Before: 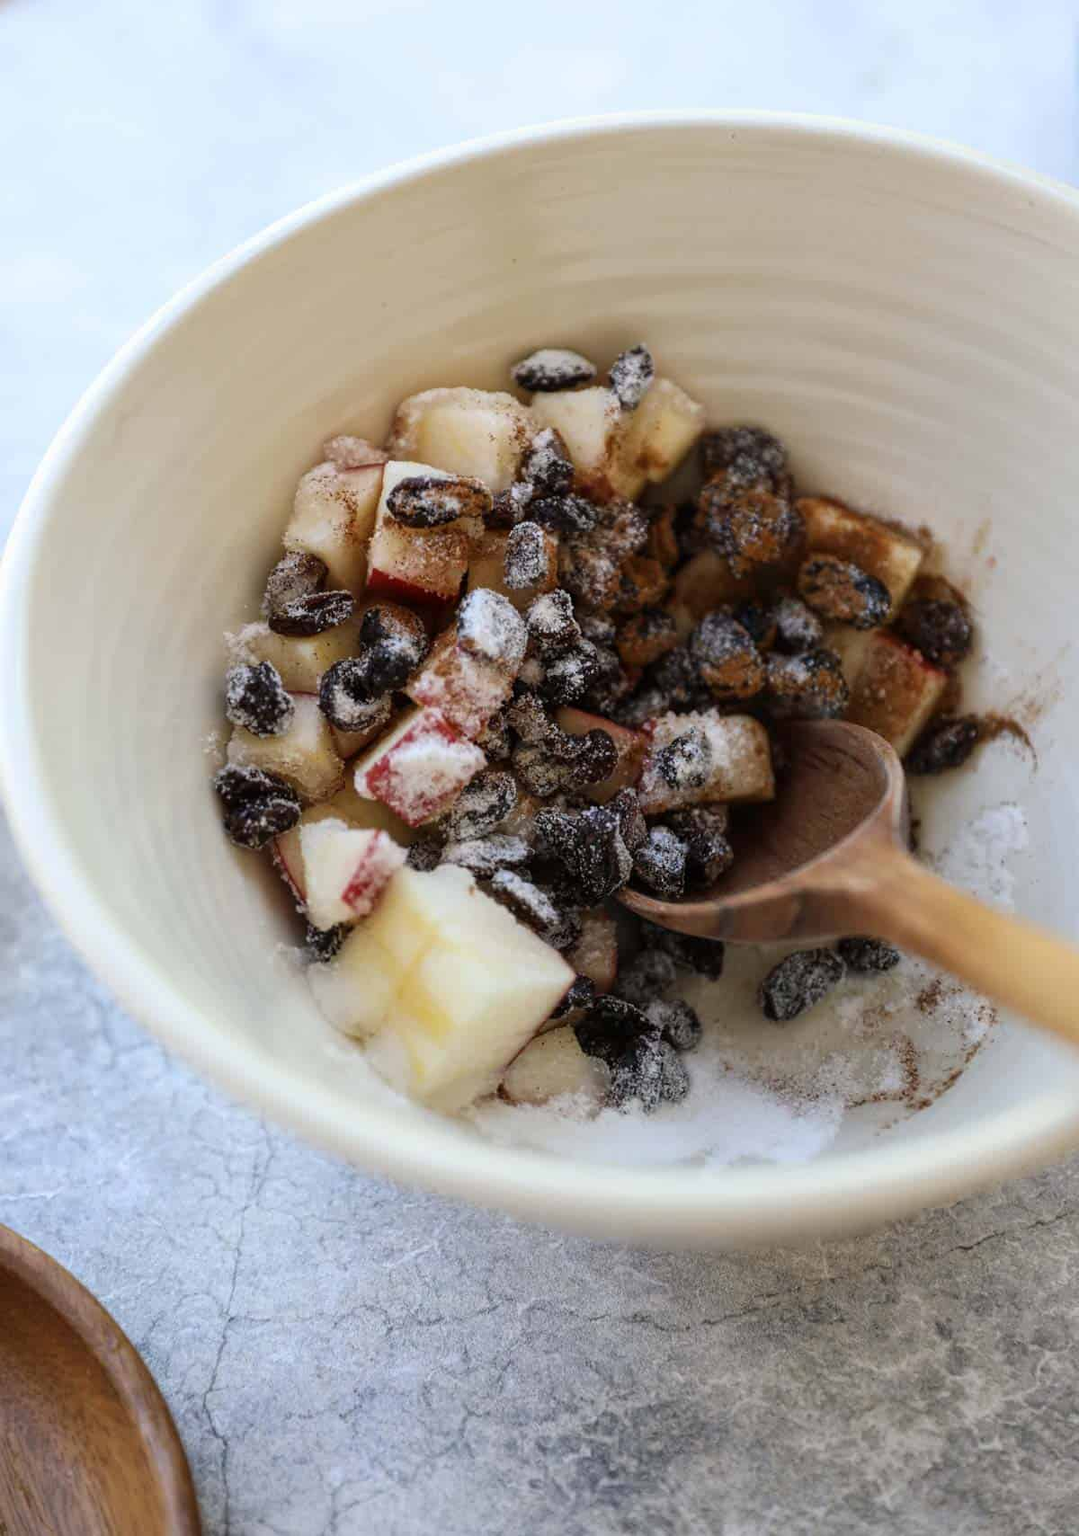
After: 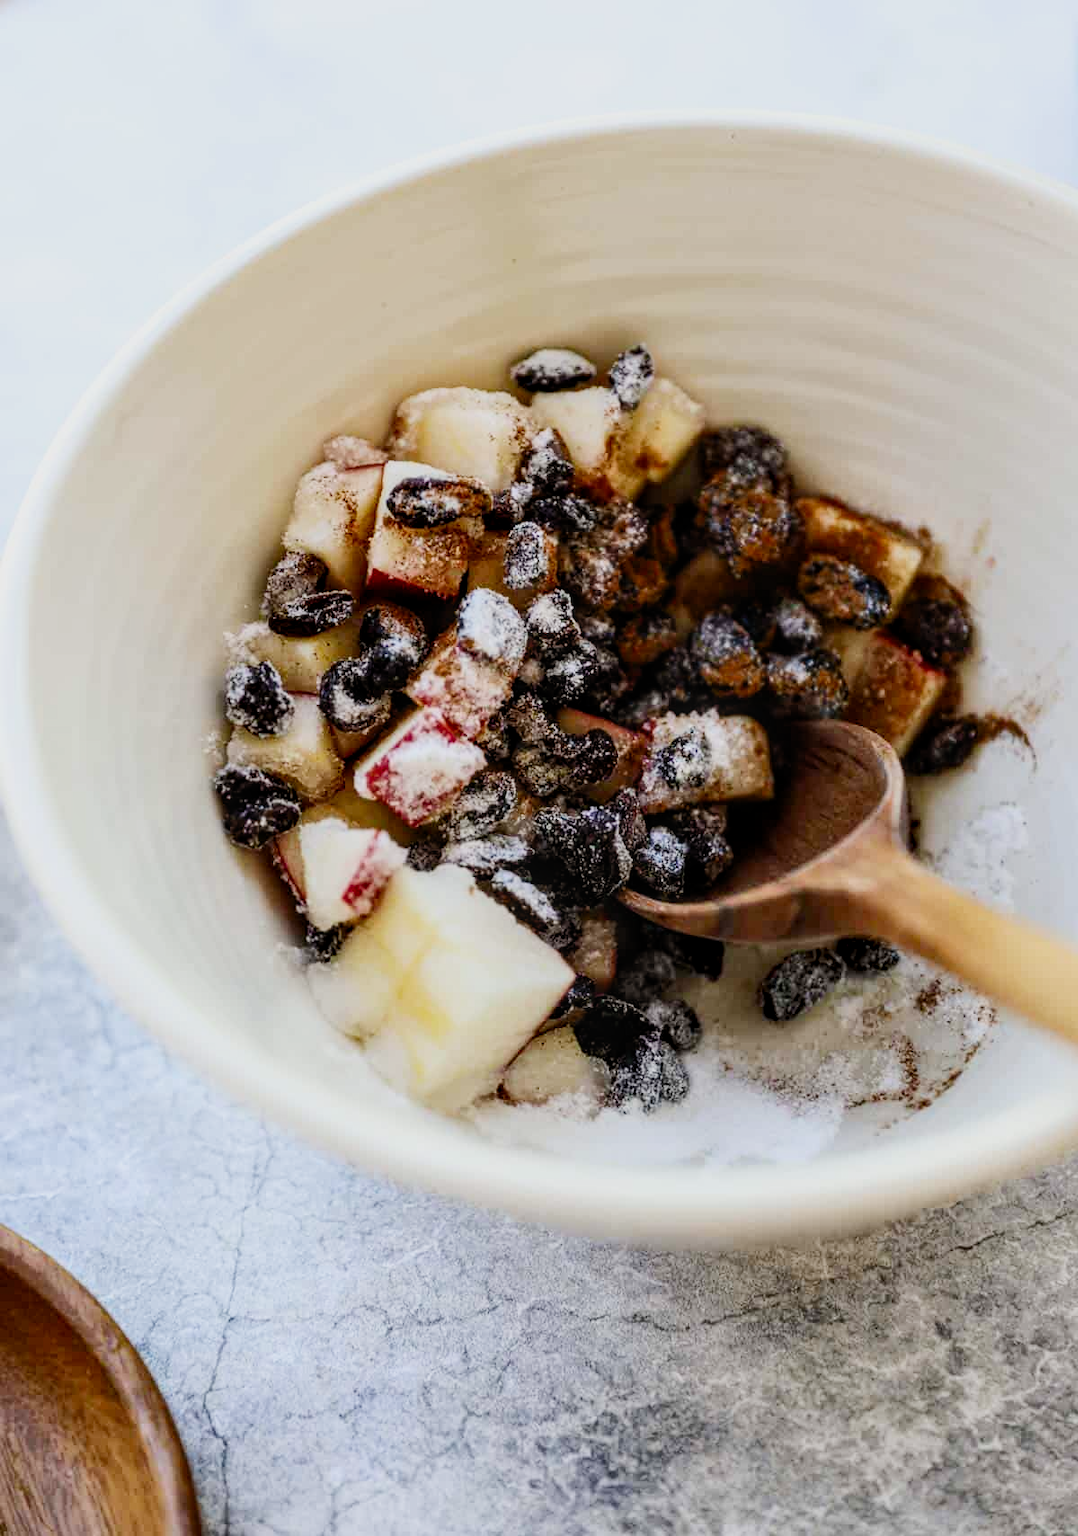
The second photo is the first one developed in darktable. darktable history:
contrast brightness saturation: contrast 0.23, brightness 0.105, saturation 0.288
local contrast: on, module defaults
filmic rgb: black relative exposure -7.65 EV, white relative exposure 4.56 EV, hardness 3.61, preserve chrominance no, color science v5 (2021)
tone curve: curves: ch0 [(0, 0) (0.003, 0.003) (0.011, 0.011) (0.025, 0.024) (0.044, 0.043) (0.069, 0.067) (0.1, 0.096) (0.136, 0.131) (0.177, 0.171) (0.224, 0.217) (0.277, 0.268) (0.335, 0.324) (0.399, 0.386) (0.468, 0.453) (0.543, 0.547) (0.623, 0.626) (0.709, 0.712) (0.801, 0.802) (0.898, 0.898) (1, 1)], color space Lab, independent channels, preserve colors none
